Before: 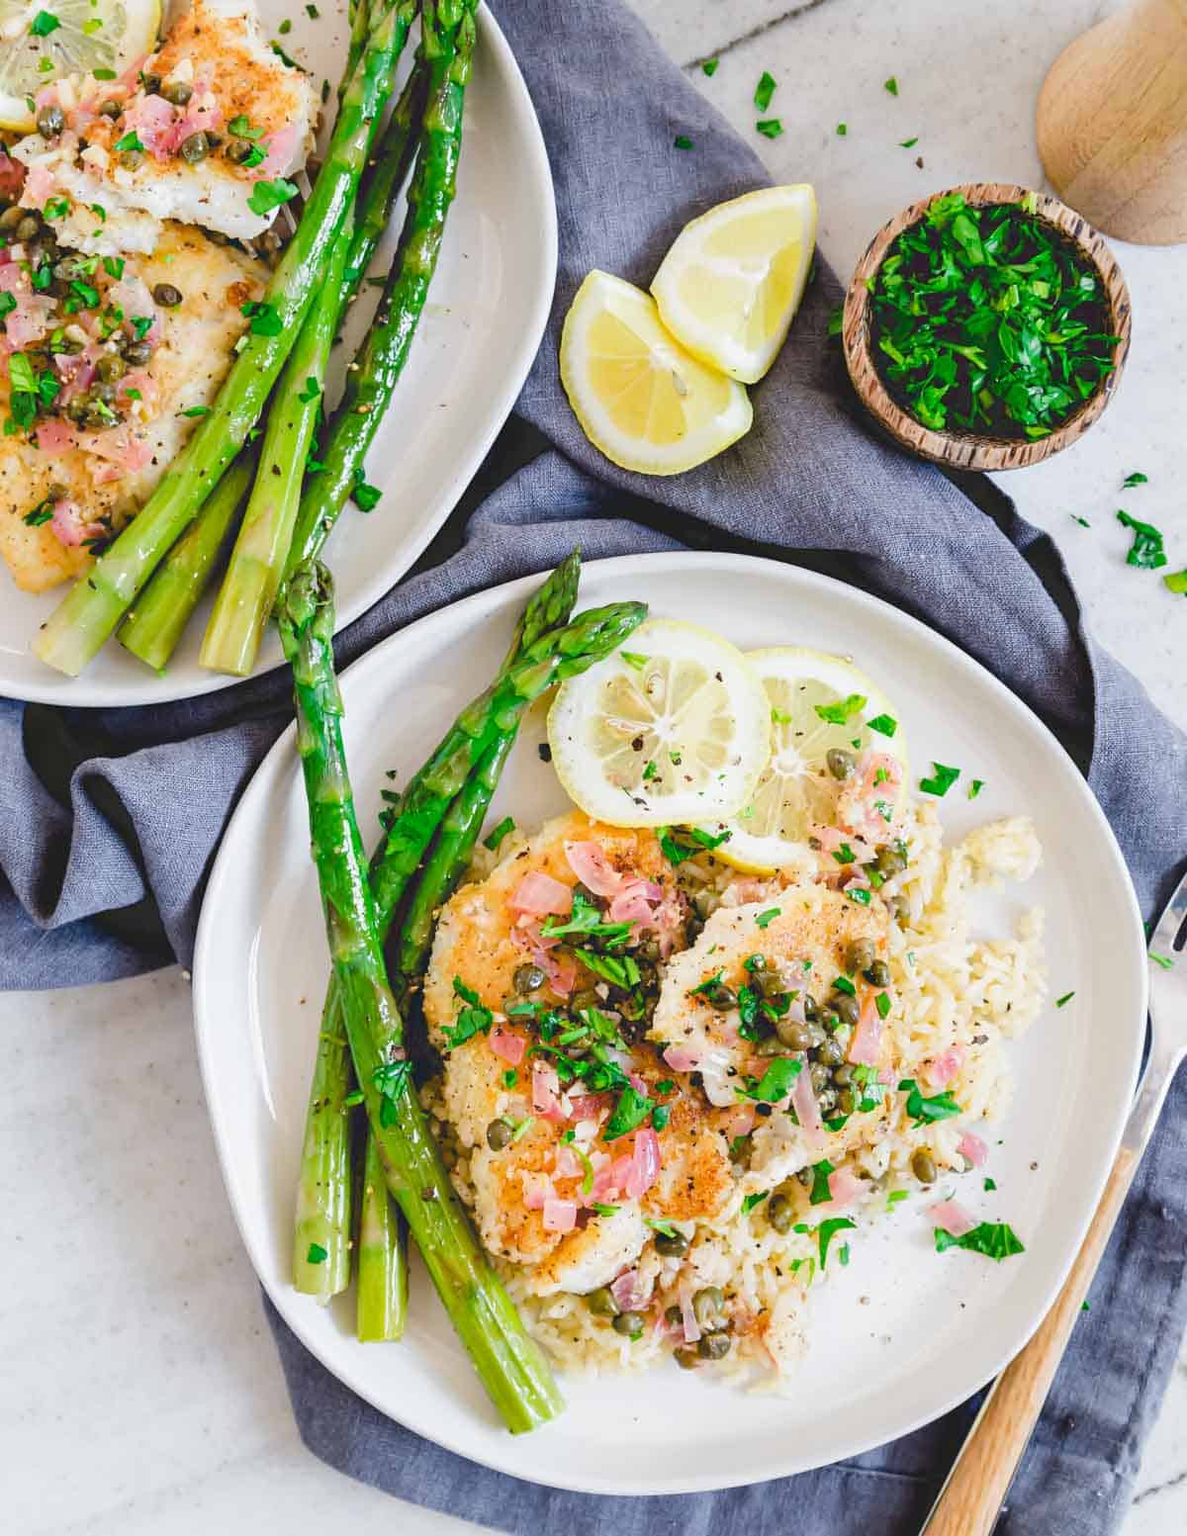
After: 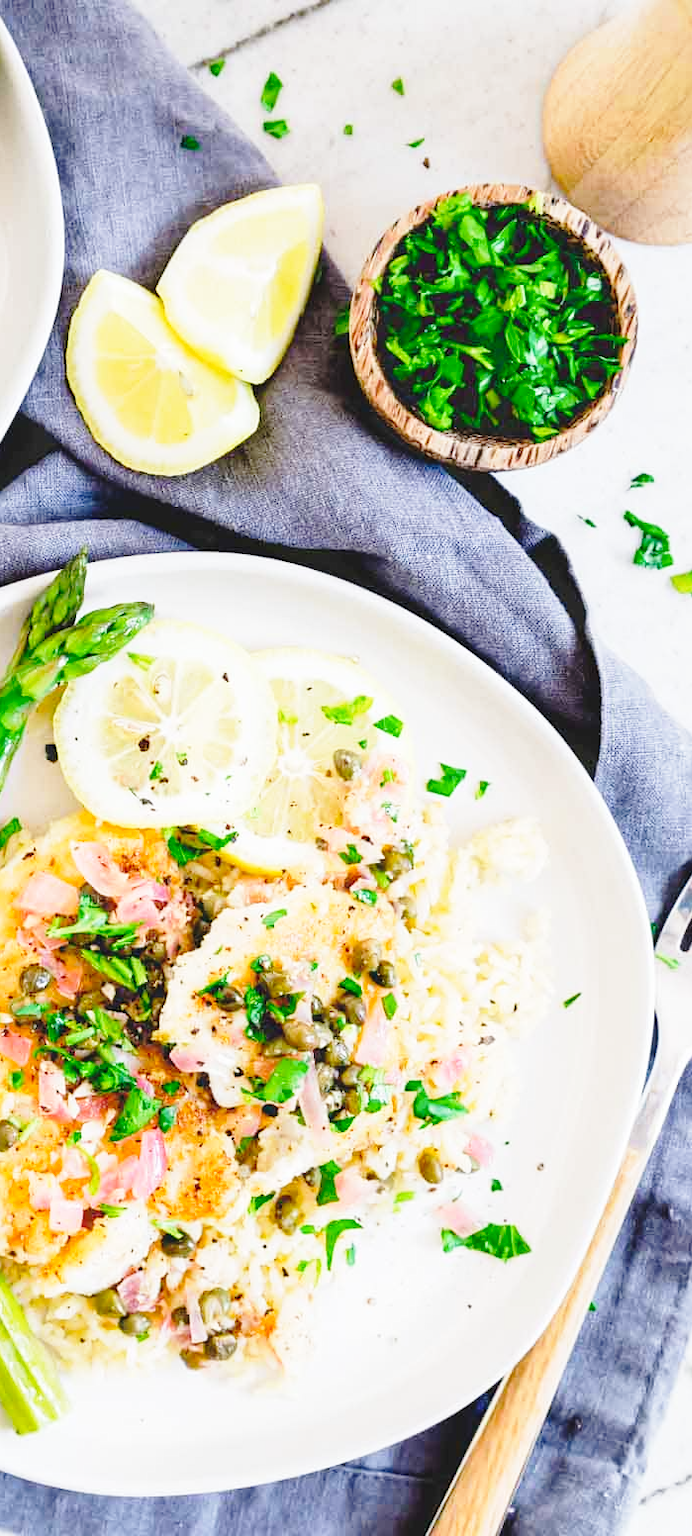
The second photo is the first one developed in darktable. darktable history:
crop: left 41.627%
base curve: curves: ch0 [(0, 0) (0.028, 0.03) (0.121, 0.232) (0.46, 0.748) (0.859, 0.968) (1, 1)], preserve colors none
